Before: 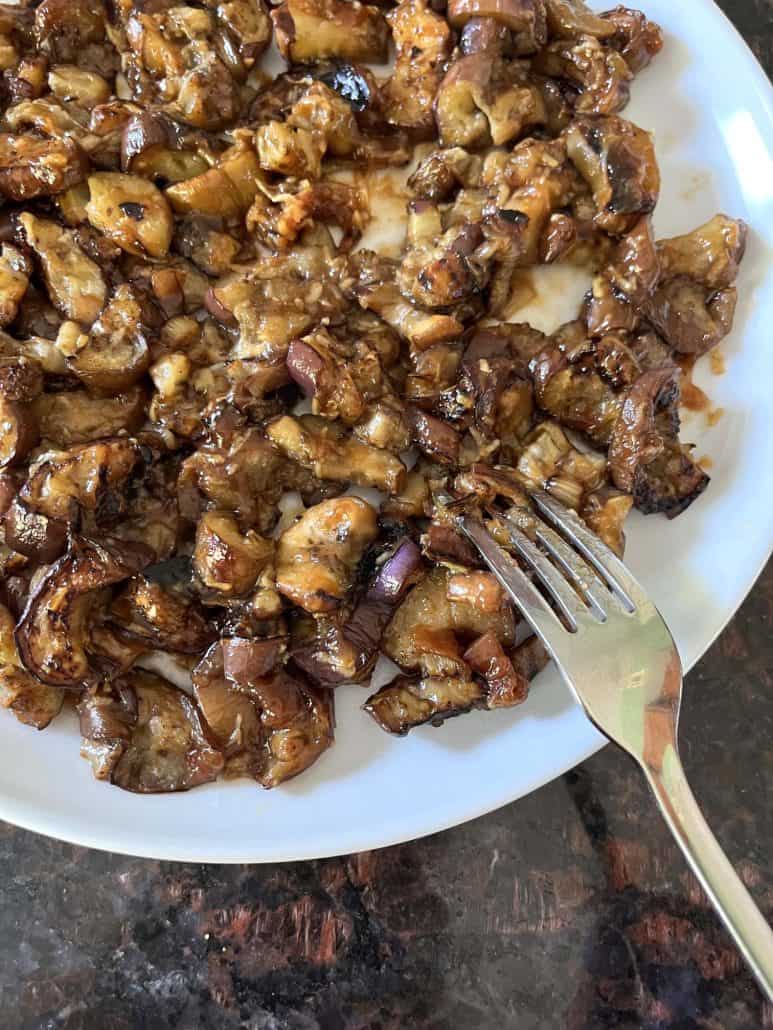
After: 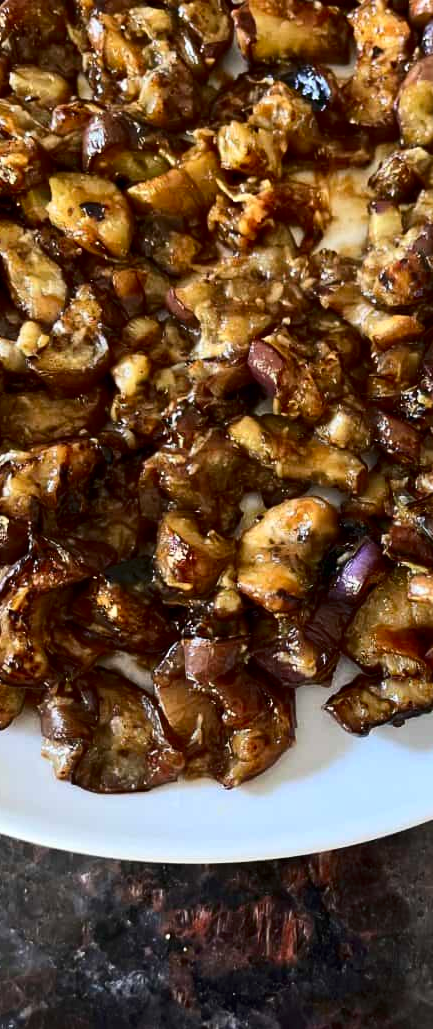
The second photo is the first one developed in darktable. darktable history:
contrast brightness saturation: contrast 0.208, brightness -0.109, saturation 0.207
crop: left 5.091%, right 38.876%
